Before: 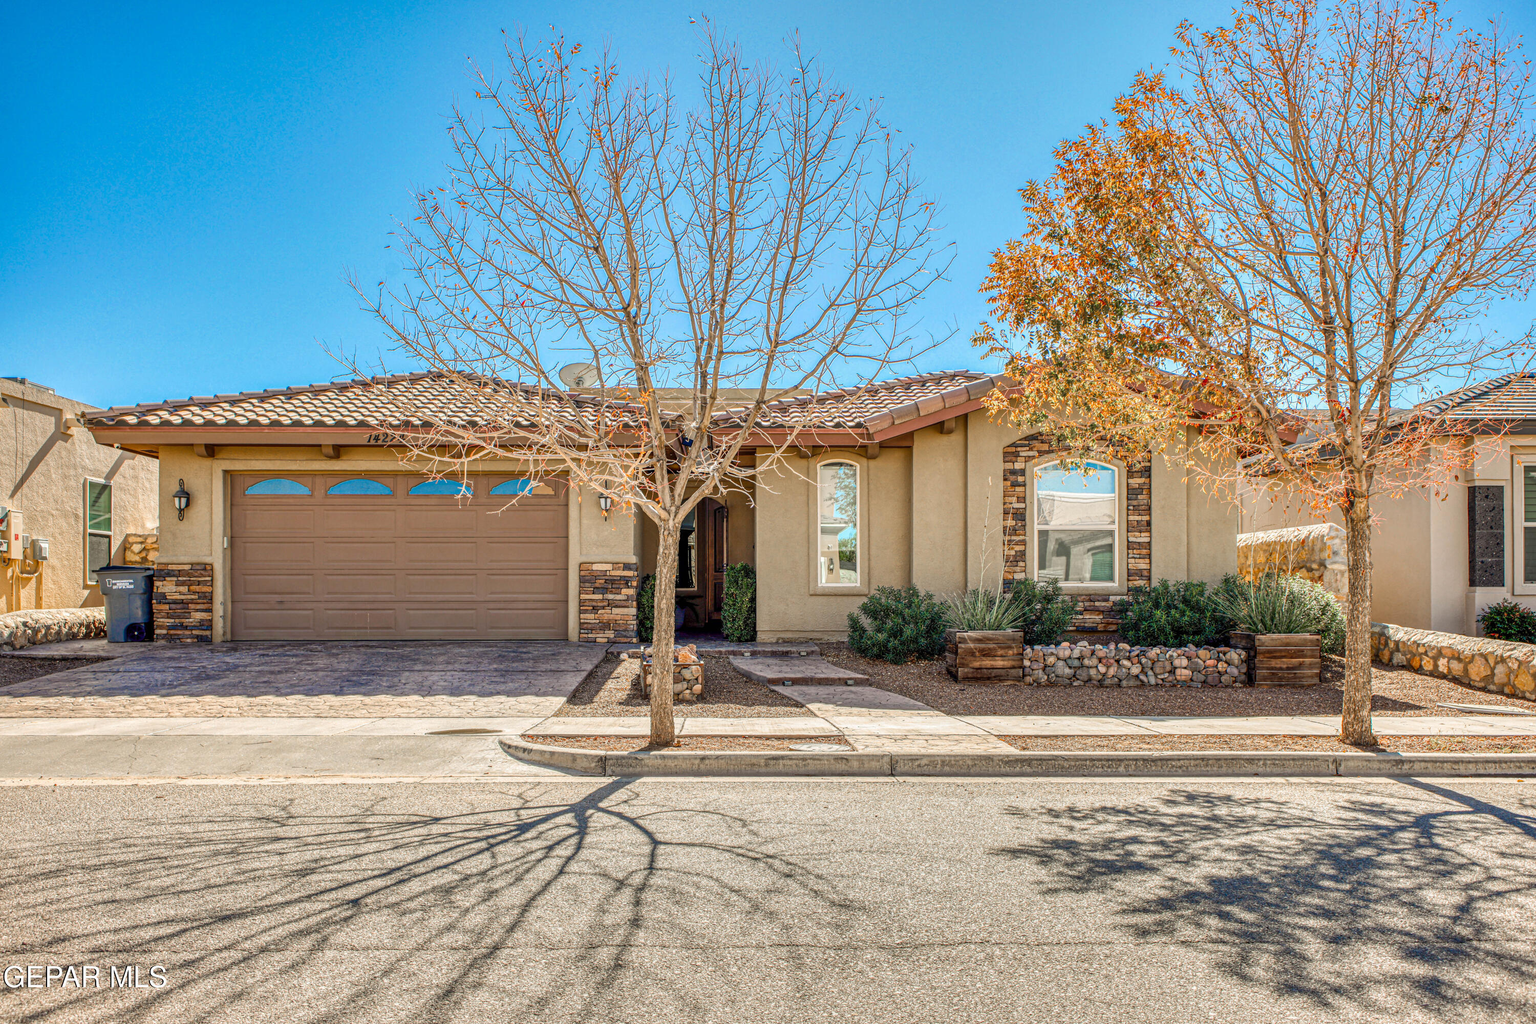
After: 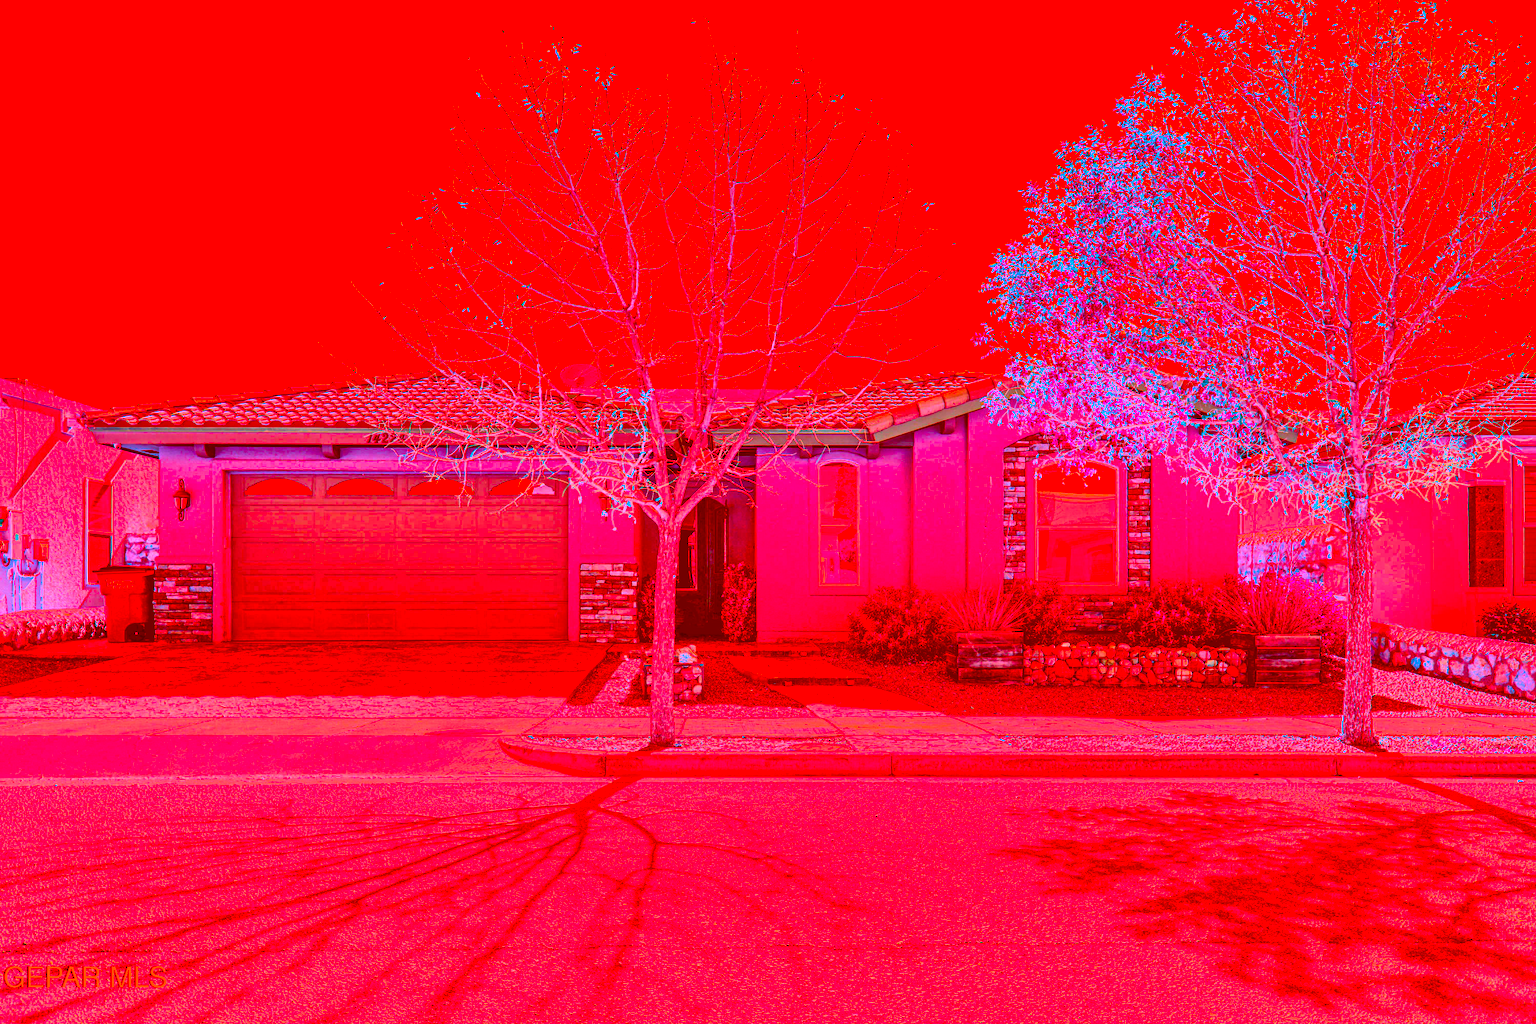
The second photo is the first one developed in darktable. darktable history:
tone curve: curves: ch0 [(0, 0) (0.071, 0.058) (0.266, 0.268) (0.498, 0.542) (0.766, 0.807) (1, 0.983)]; ch1 [(0, 0) (0.346, 0.307) (0.408, 0.387) (0.463, 0.465) (0.482, 0.493) (0.502, 0.499) (0.517, 0.505) (0.55, 0.554) (0.597, 0.61) (0.651, 0.698) (1, 1)]; ch2 [(0, 0) (0.346, 0.34) (0.434, 0.46) (0.485, 0.494) (0.5, 0.498) (0.509, 0.517) (0.526, 0.539) (0.583, 0.603) (0.625, 0.659) (1, 1)], color space Lab, independent channels, preserve colors none
color correction: highlights a* -39.68, highlights b* -40, shadows a* -40, shadows b* -40, saturation -3
